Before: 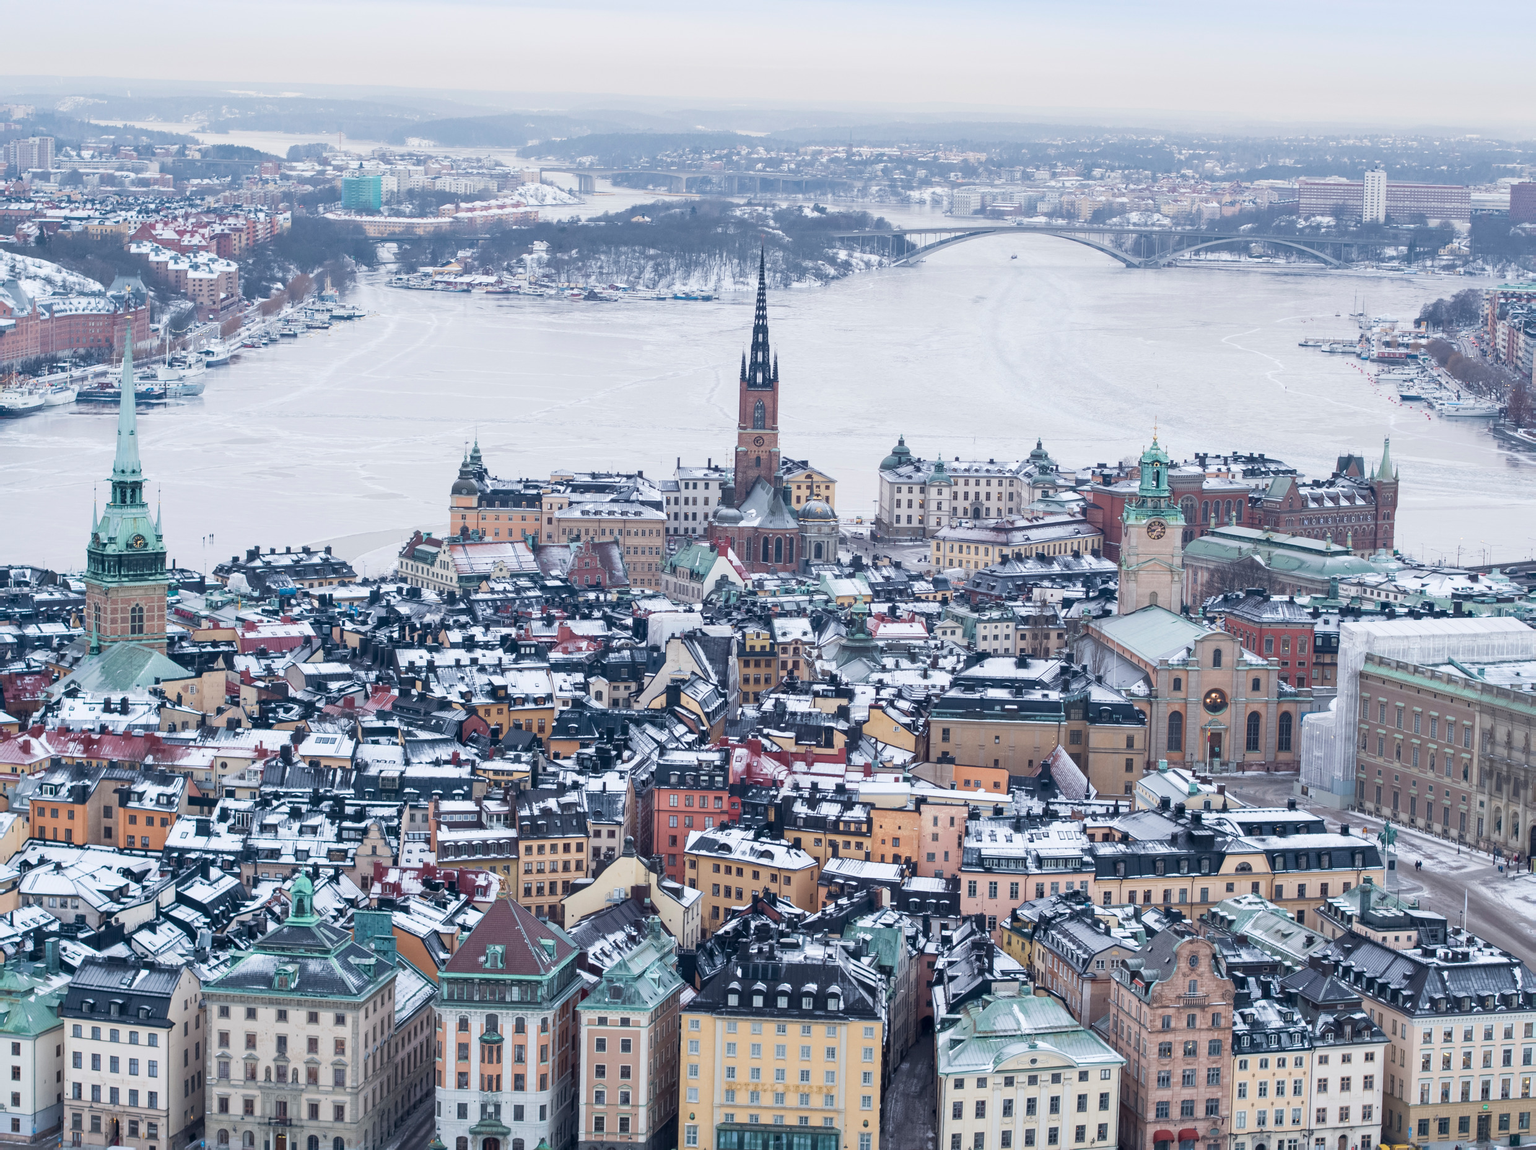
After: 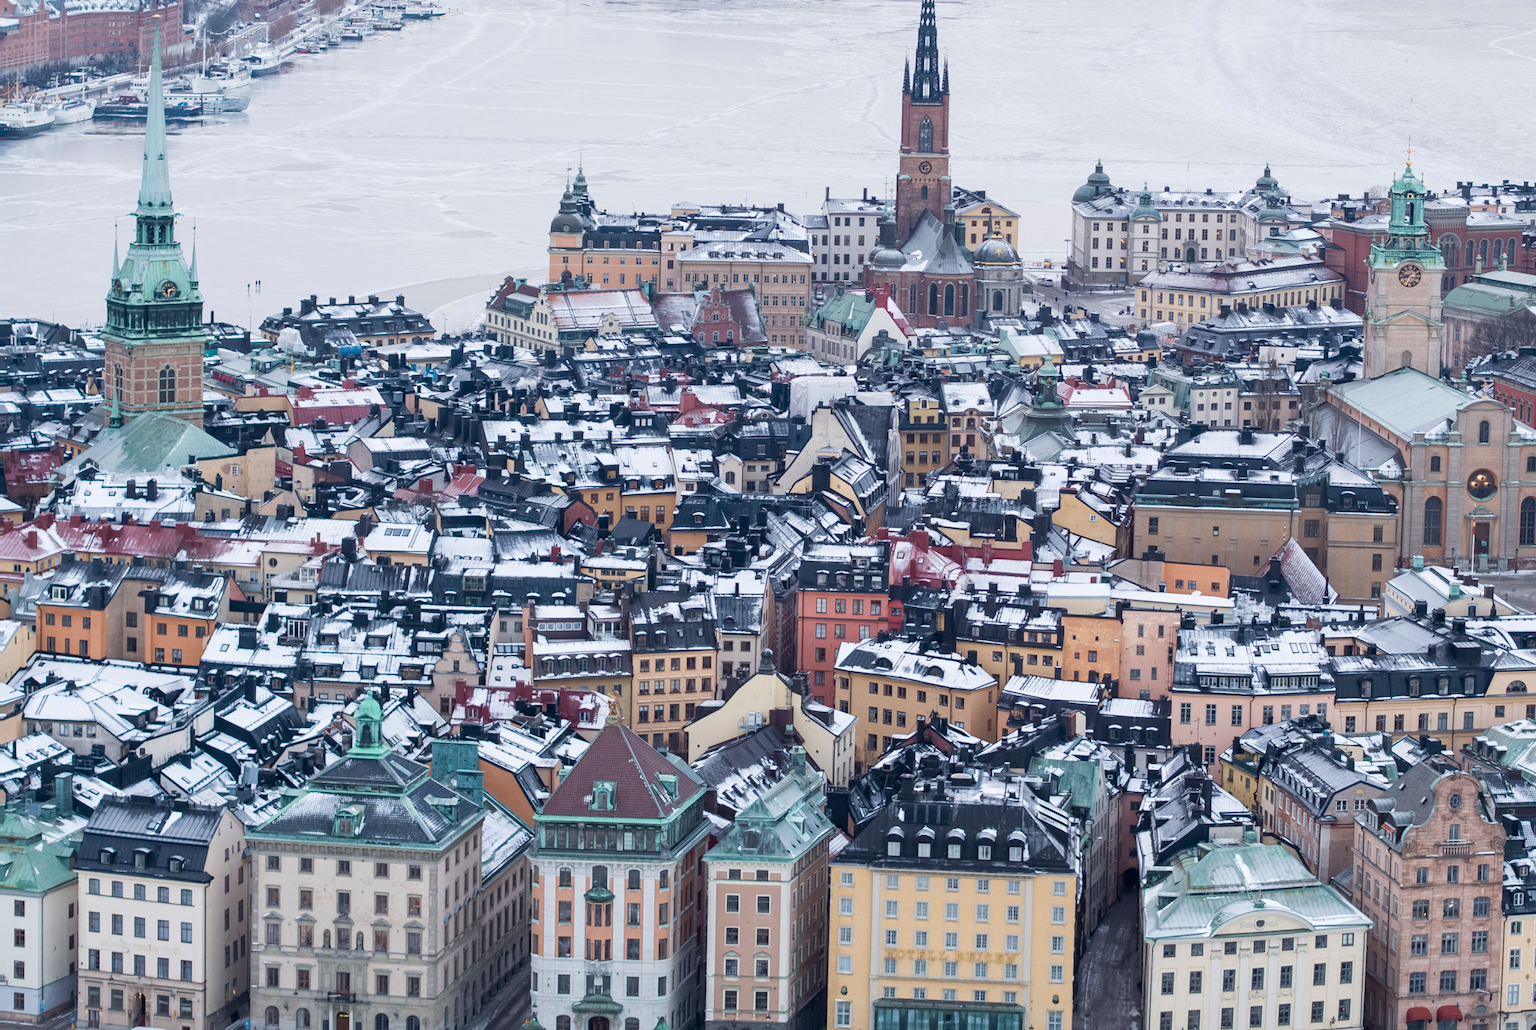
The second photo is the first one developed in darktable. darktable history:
crop: top 26.477%, right 17.978%
